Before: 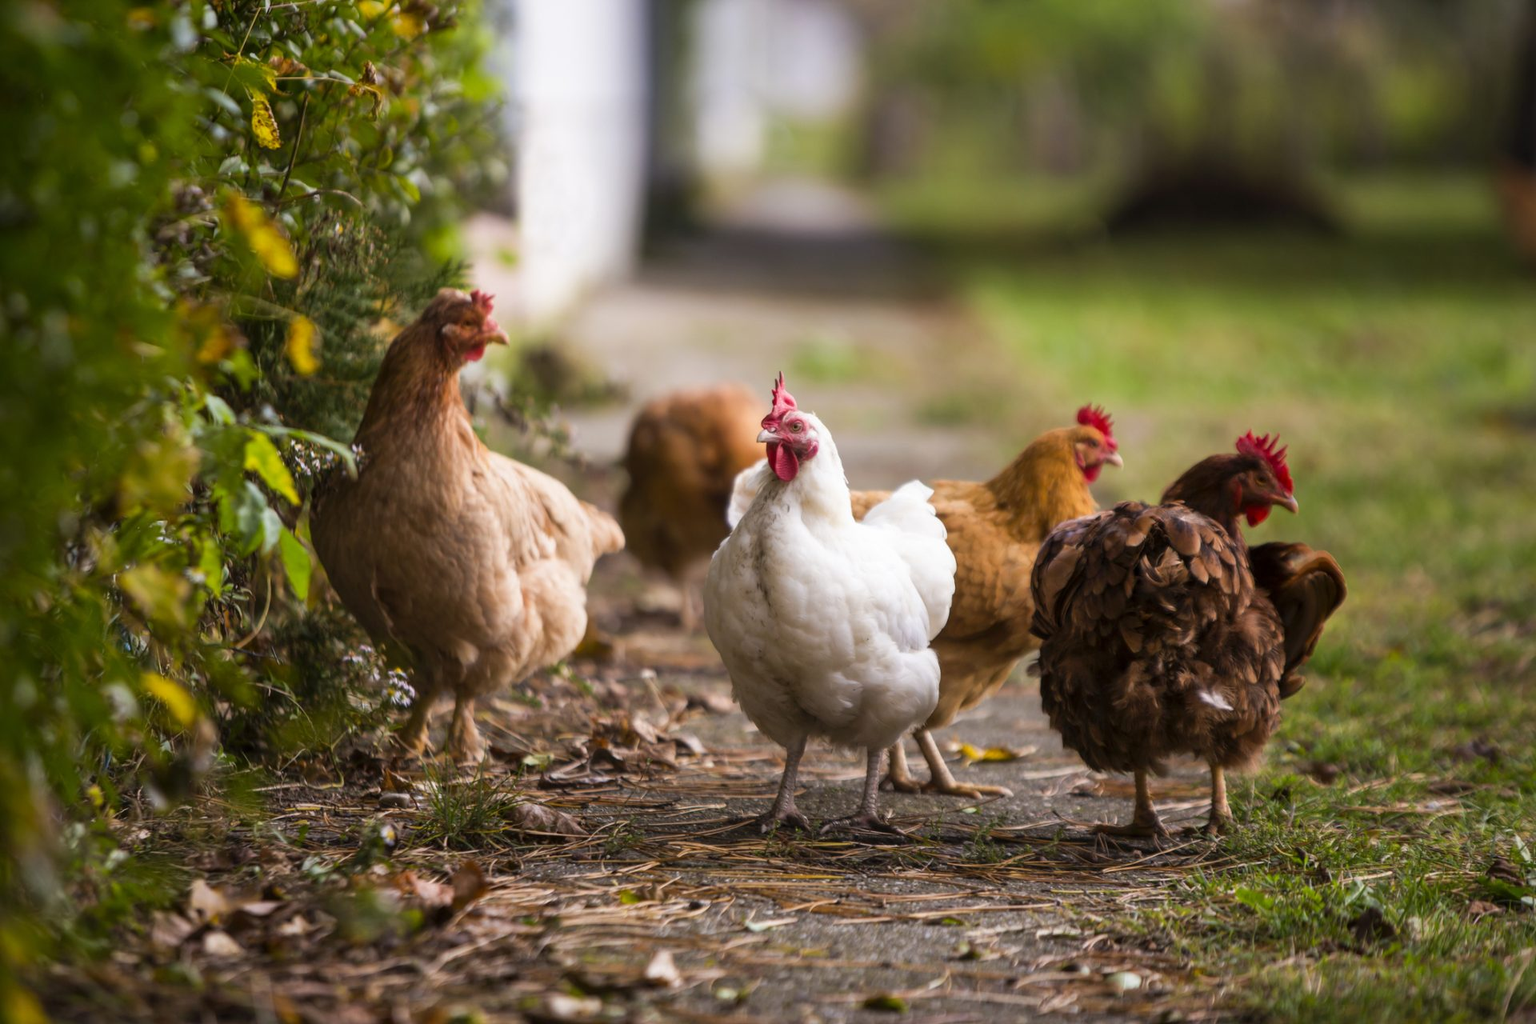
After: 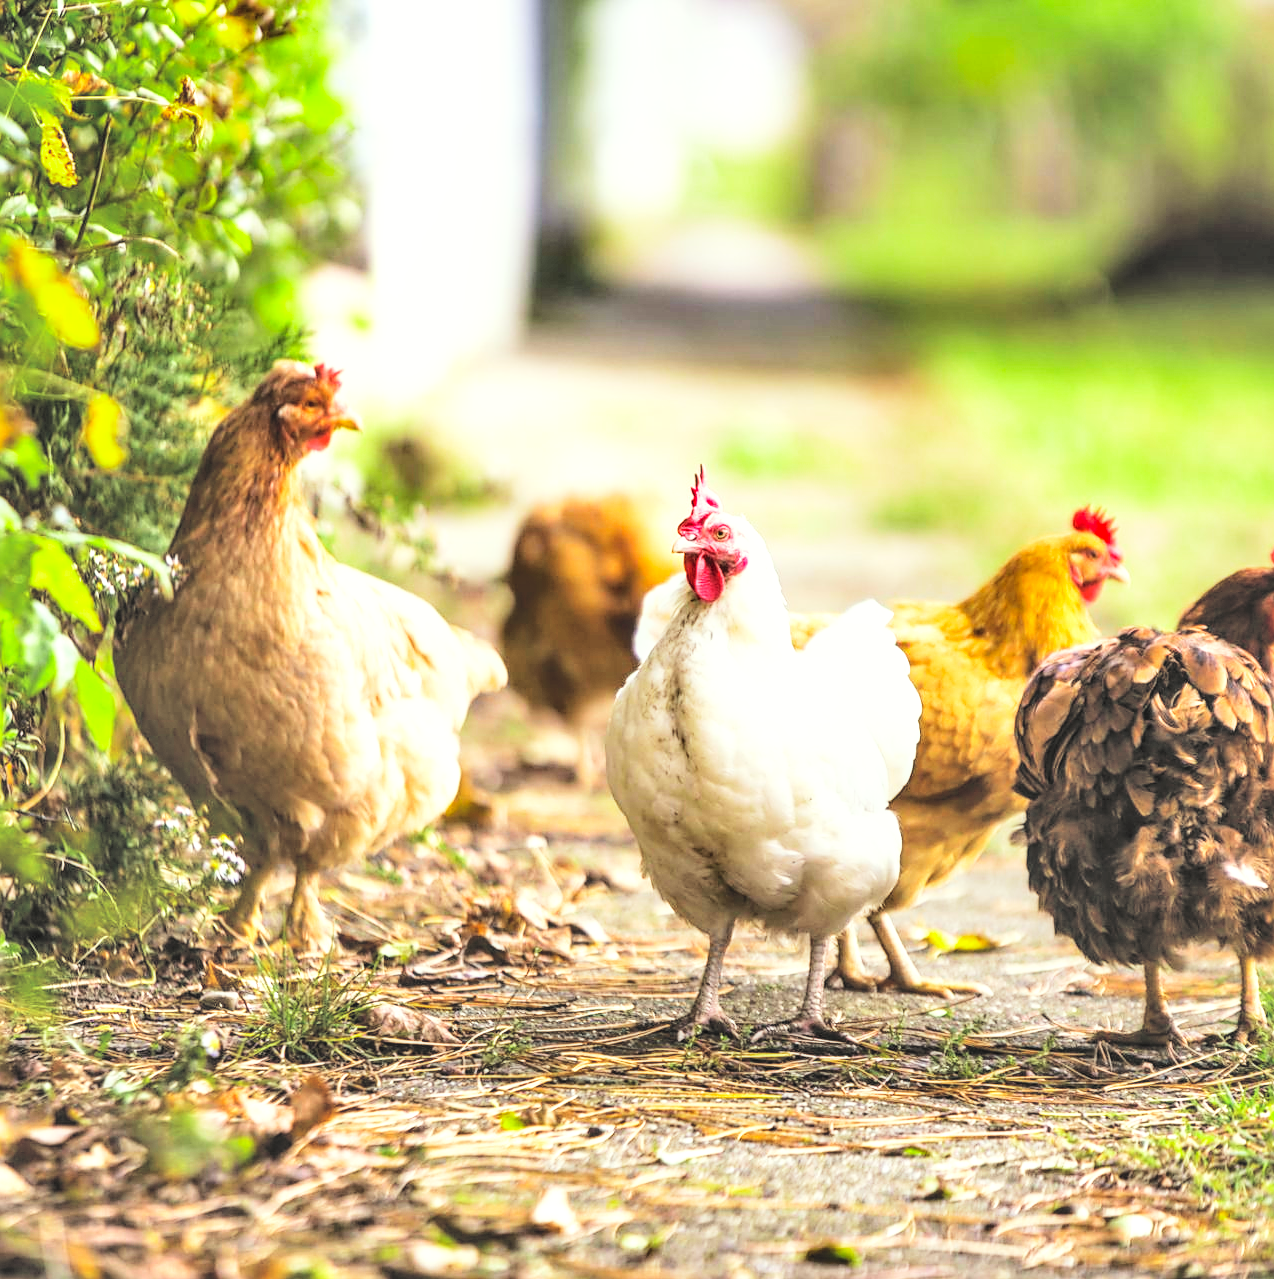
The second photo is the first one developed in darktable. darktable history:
sharpen: on, module defaults
base curve: curves: ch0 [(0, 0) (0.007, 0.004) (0.027, 0.03) (0.046, 0.07) (0.207, 0.54) (0.442, 0.872) (0.673, 0.972) (1, 1)], preserve colors none
crop and rotate: left 14.316%, right 19.31%
color zones: curves: ch2 [(0, 0.5) (0.143, 0.517) (0.286, 0.571) (0.429, 0.522) (0.571, 0.5) (0.714, 0.5) (0.857, 0.5) (1, 0.5)], mix -64.2%
local contrast: detail 130%
shadows and highlights: low approximation 0.01, soften with gaussian
contrast brightness saturation: brightness 0.996
color correction: highlights a* -4.58, highlights b* 5.05, saturation 0.971
